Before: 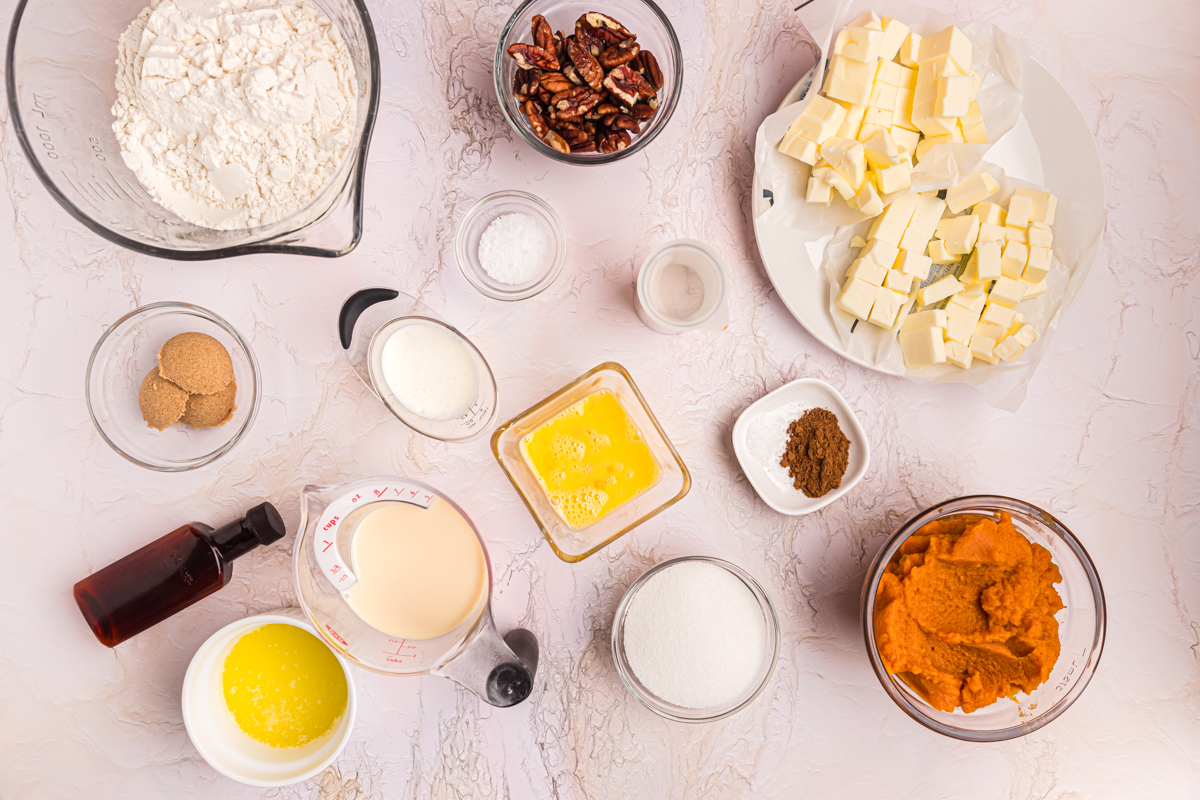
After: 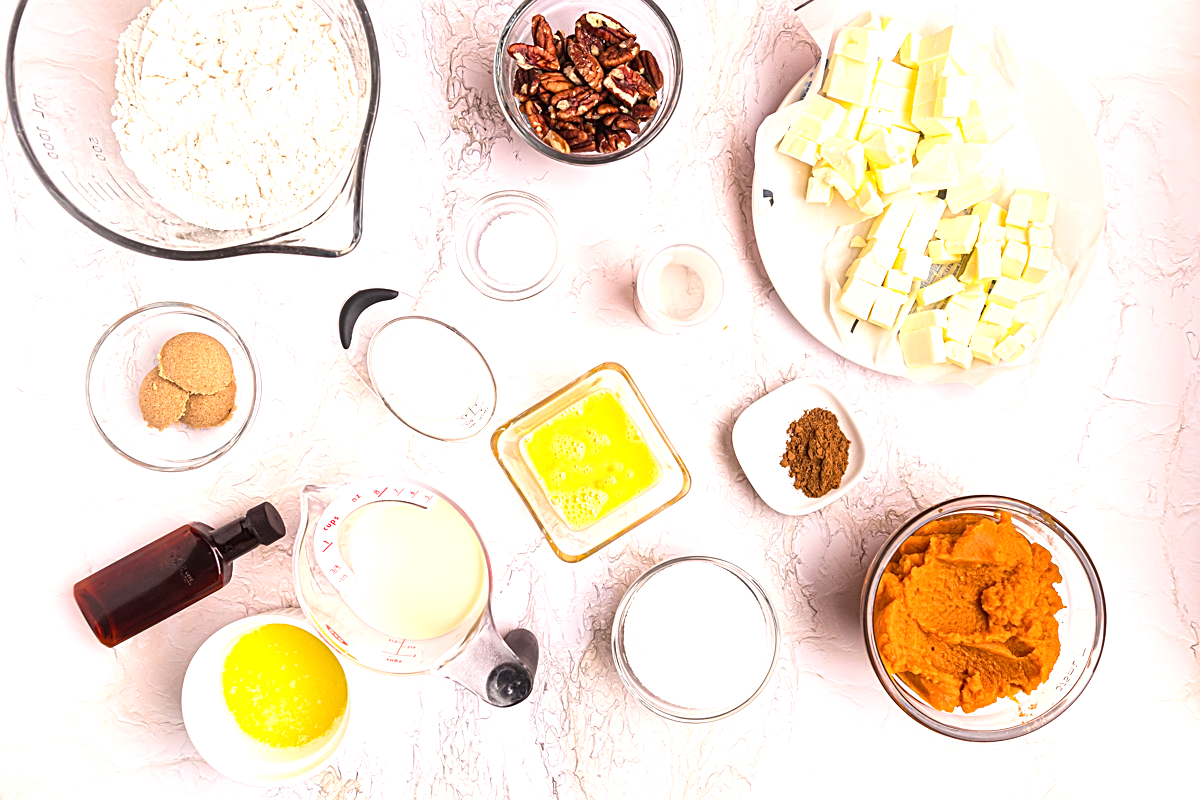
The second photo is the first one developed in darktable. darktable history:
sharpen: on, module defaults
exposure: black level correction 0, exposure 0.699 EV, compensate highlight preservation false
